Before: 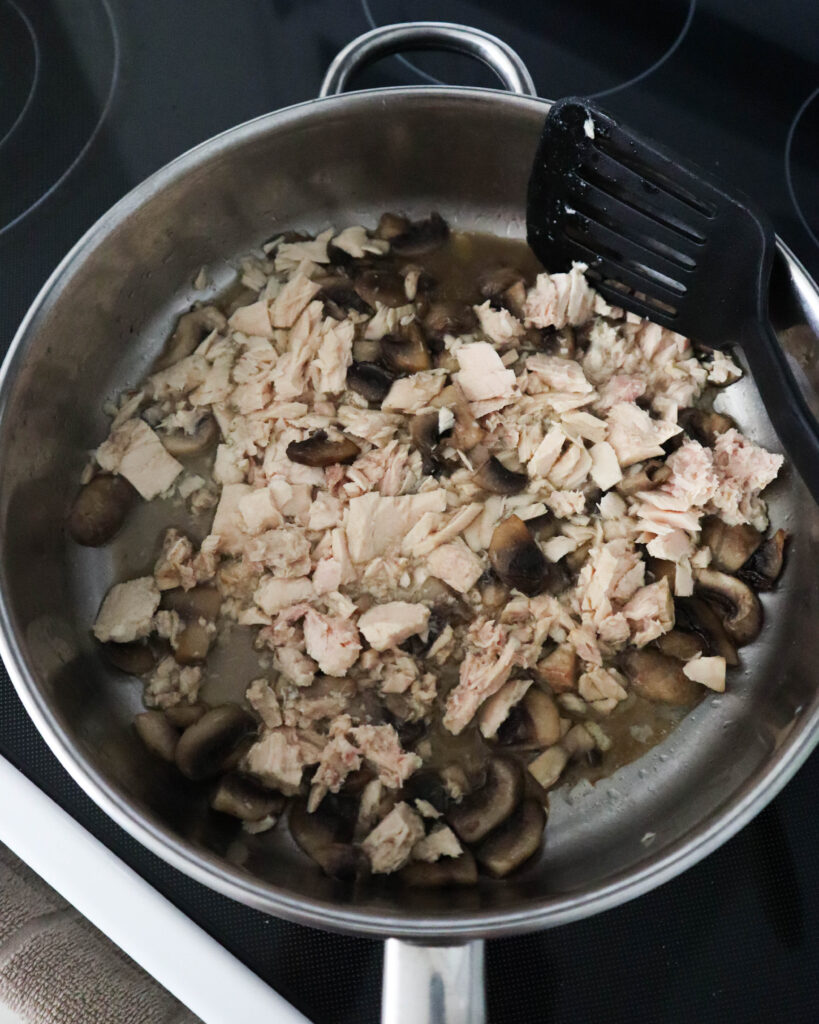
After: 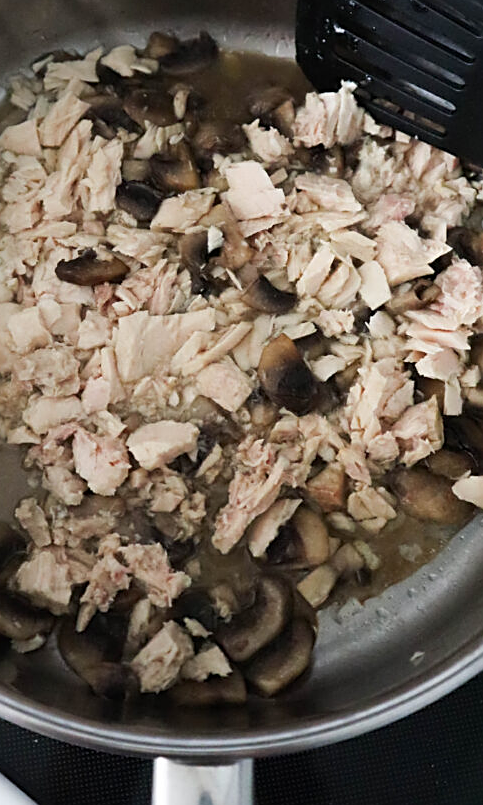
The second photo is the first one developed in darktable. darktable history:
sharpen: on, module defaults
crop and rotate: left 28.256%, top 17.734%, right 12.656%, bottom 3.573%
